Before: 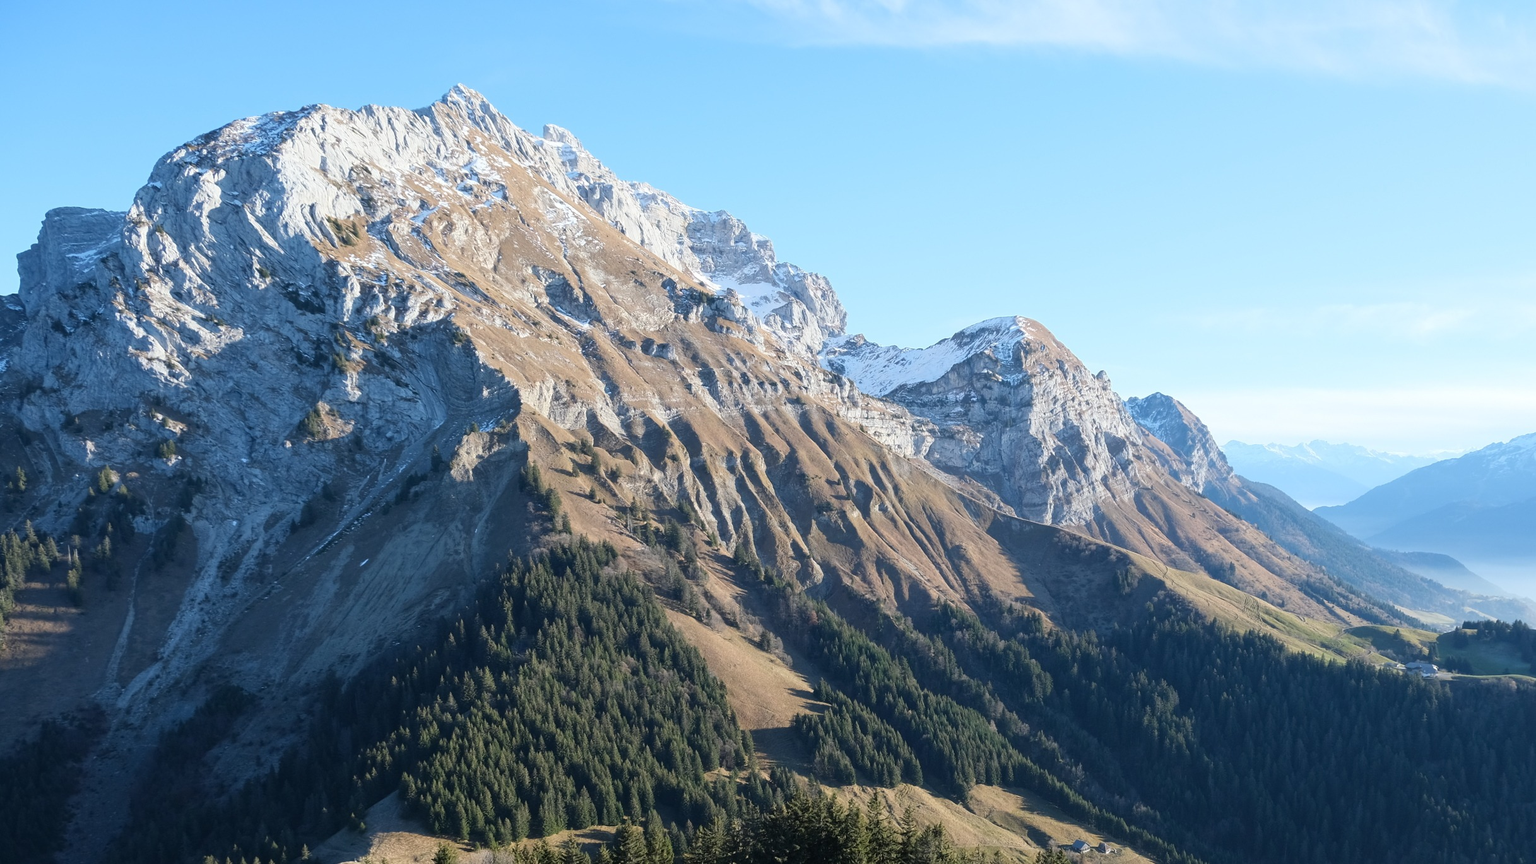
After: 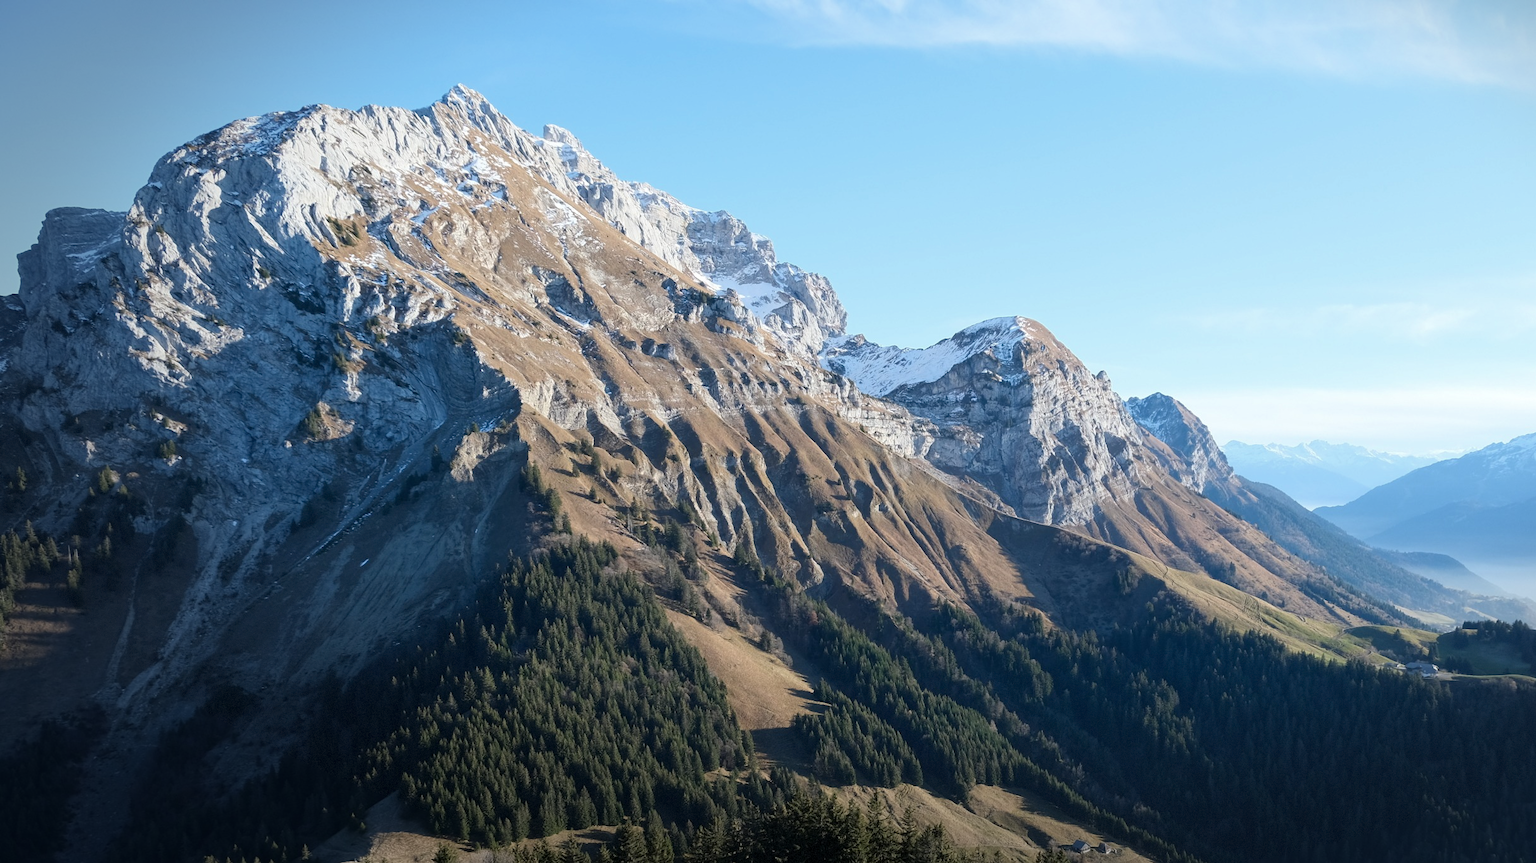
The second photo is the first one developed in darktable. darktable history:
contrast brightness saturation: brightness -0.088
vignetting: brightness -0.434, saturation -0.207, center (0.217, -0.242), automatic ratio true, dithering 8-bit output
